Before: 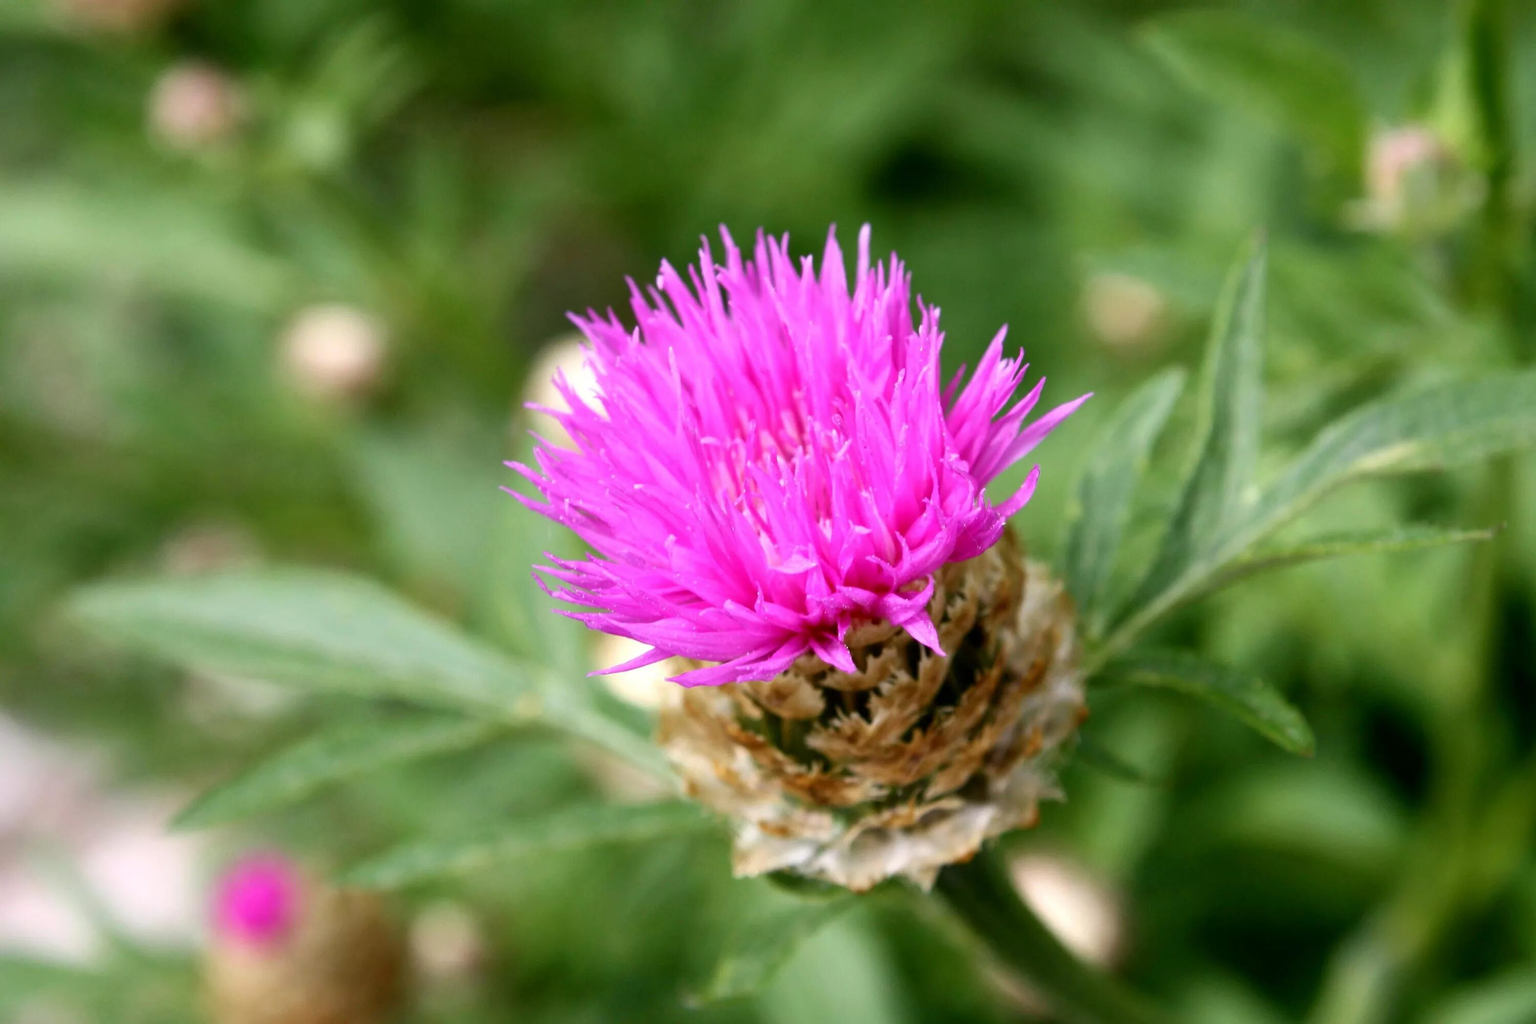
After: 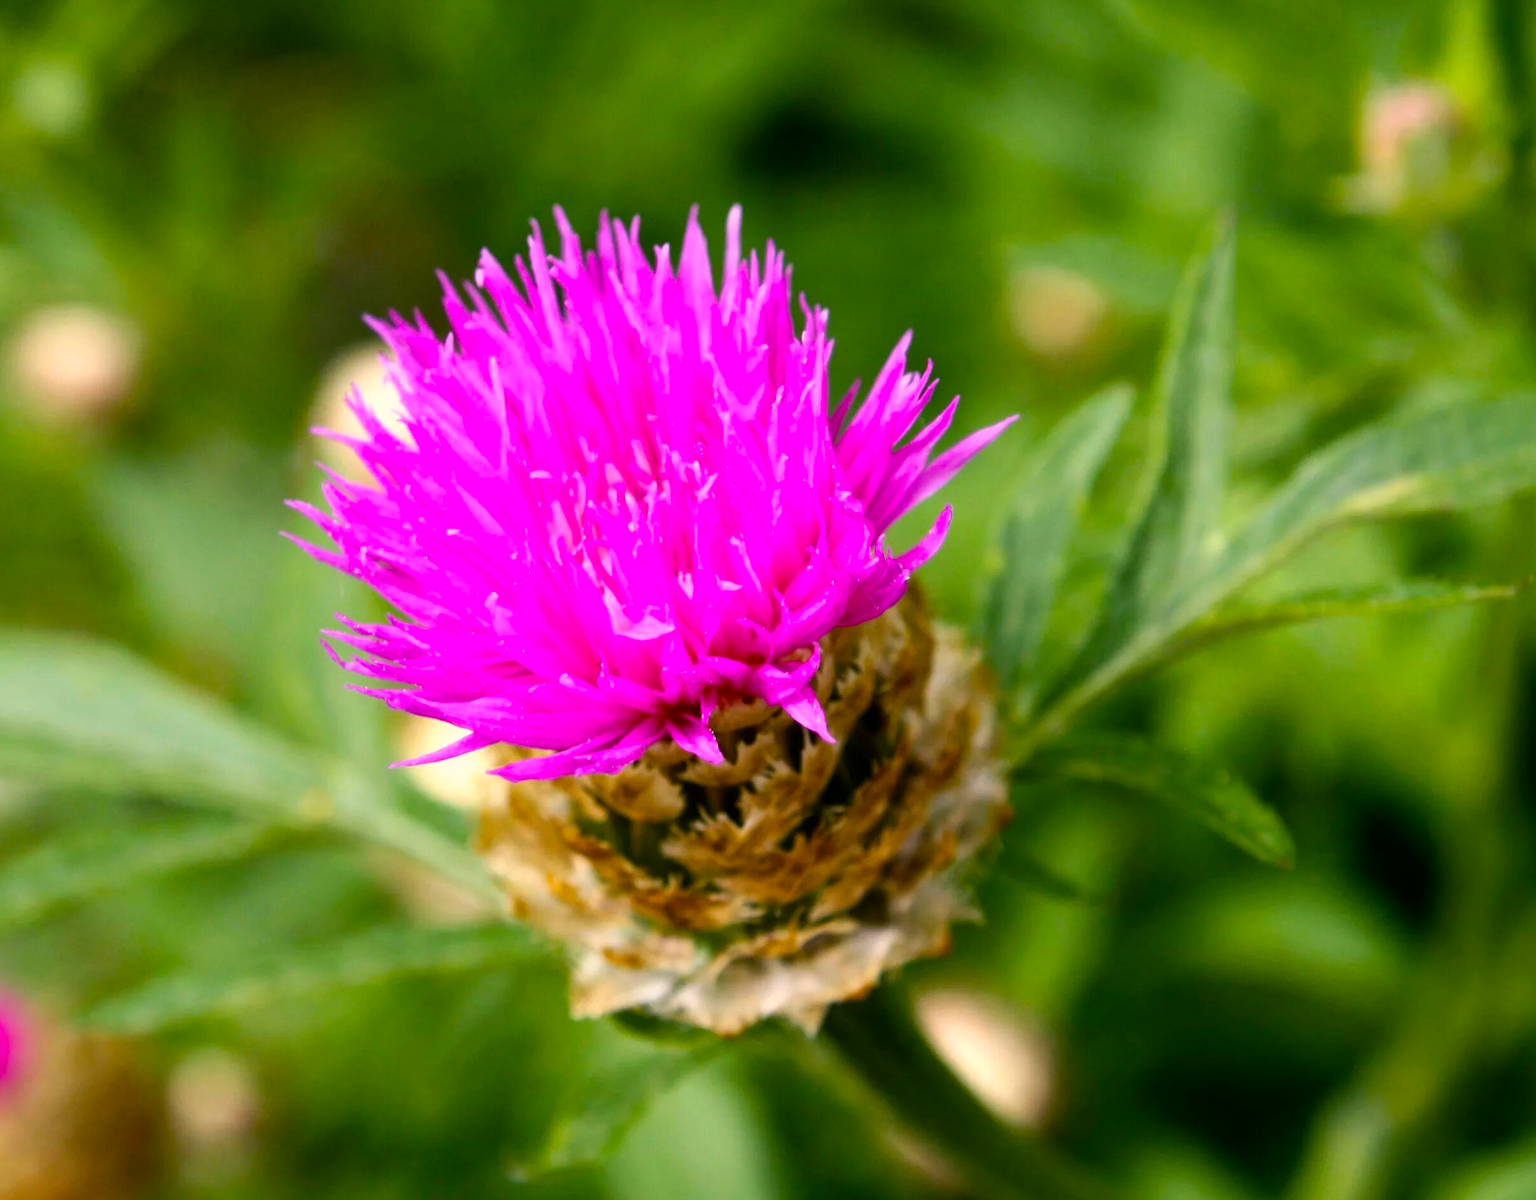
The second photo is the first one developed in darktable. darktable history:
color balance rgb: shadows lift › luminance -20.062%, highlights gain › chroma 3.022%, highlights gain › hue 76.27°, linear chroma grading › global chroma 13.179%, perceptual saturation grading › global saturation 17.173%, global vibrance 20%
crop and rotate: left 17.906%, top 5.821%, right 1.75%
